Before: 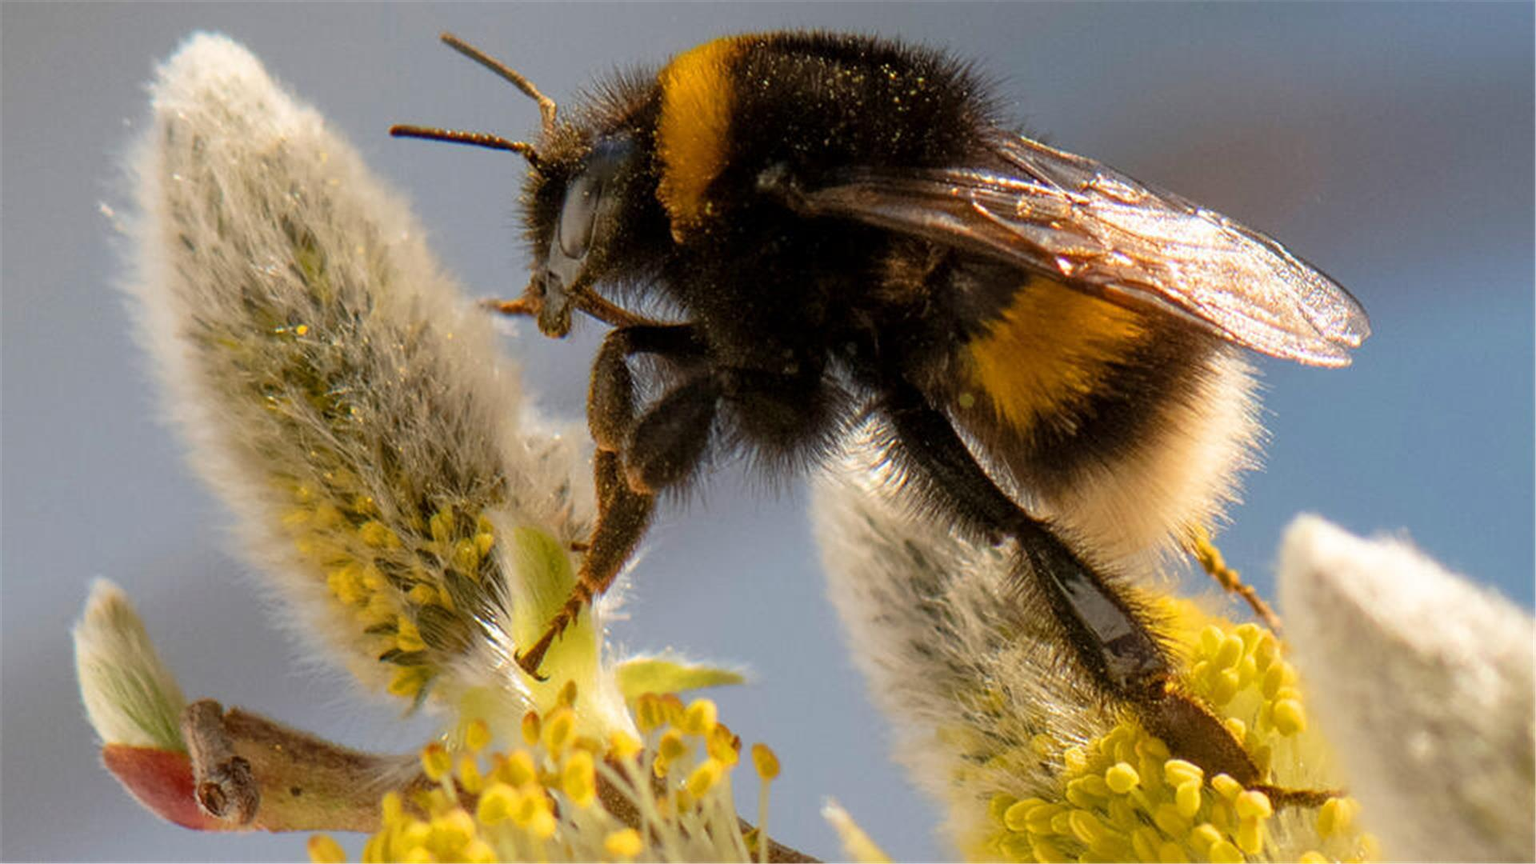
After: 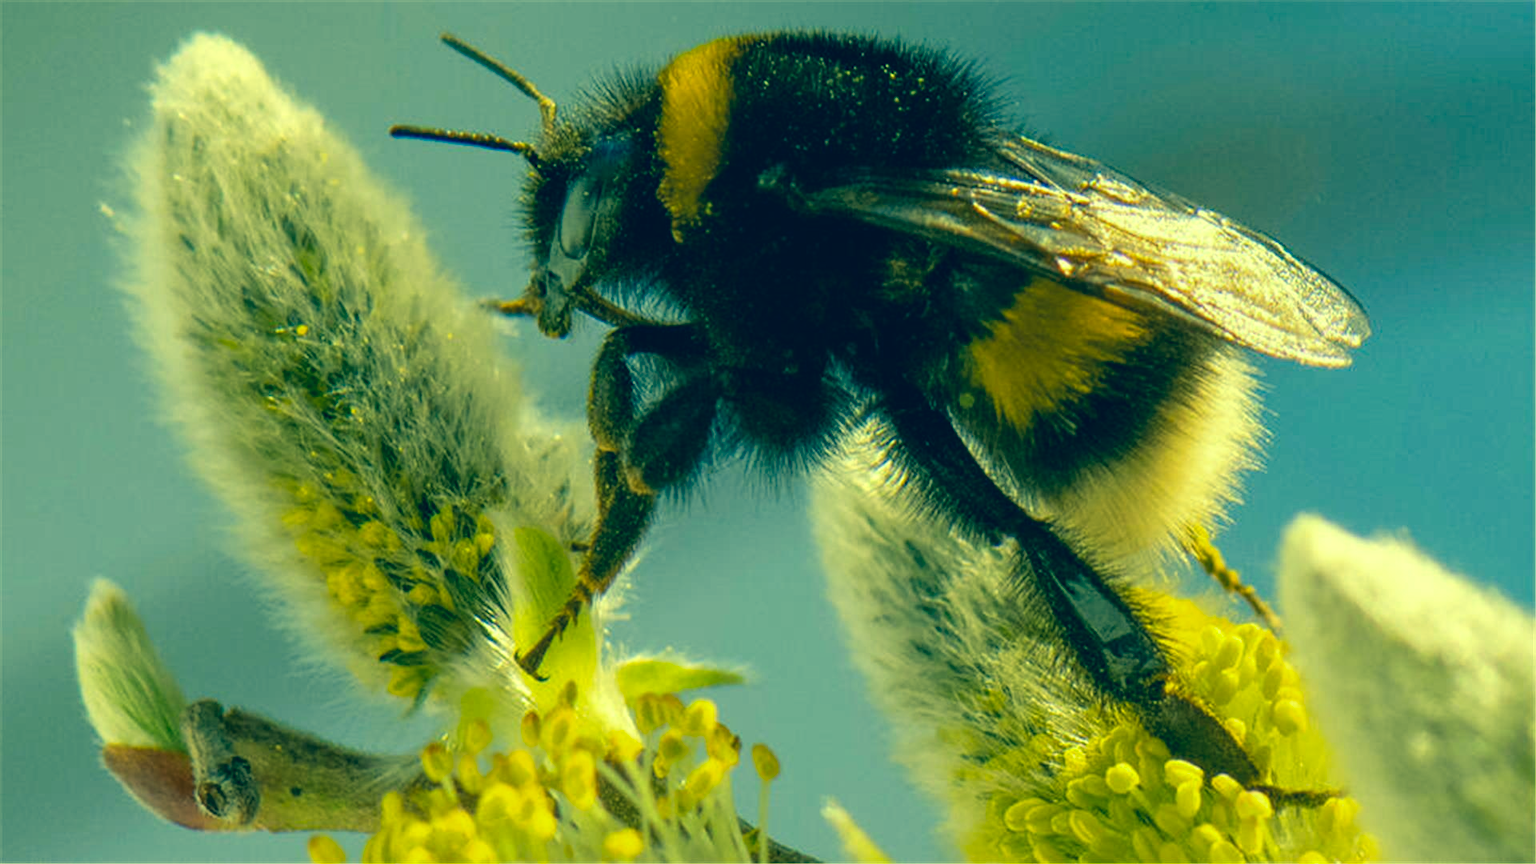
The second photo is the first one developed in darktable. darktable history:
local contrast: highlights 105%, shadows 97%, detail 120%, midtone range 0.2
color correction: highlights a* -15.73, highlights b* 39.68, shadows a* -39.79, shadows b* -26.51
